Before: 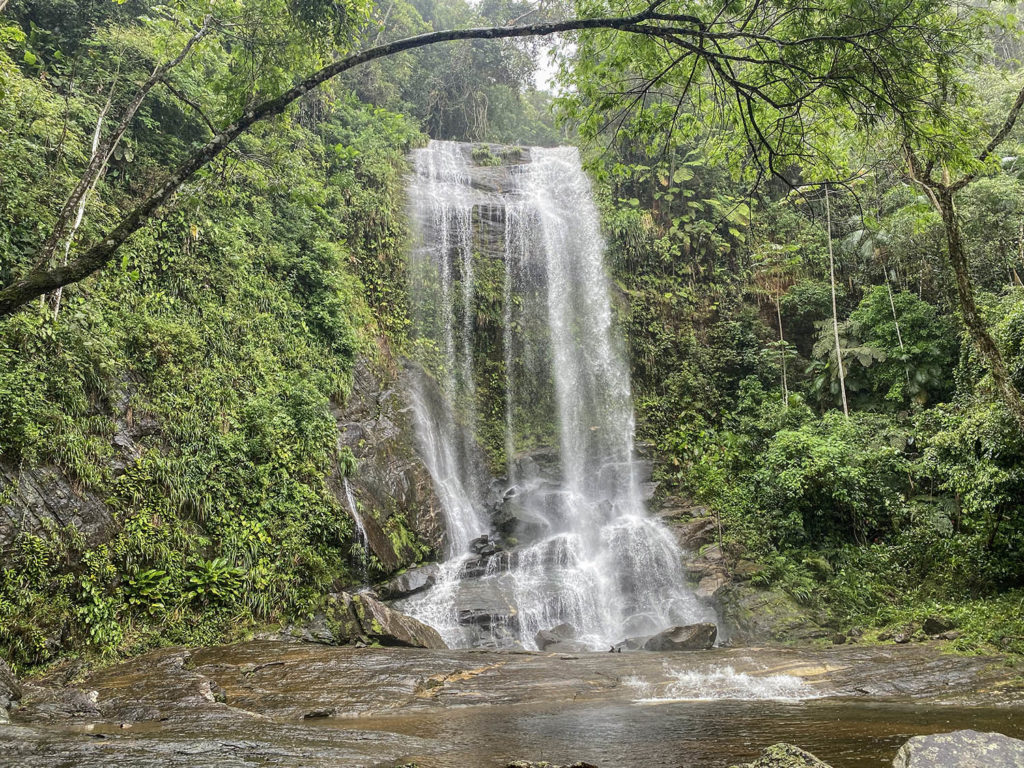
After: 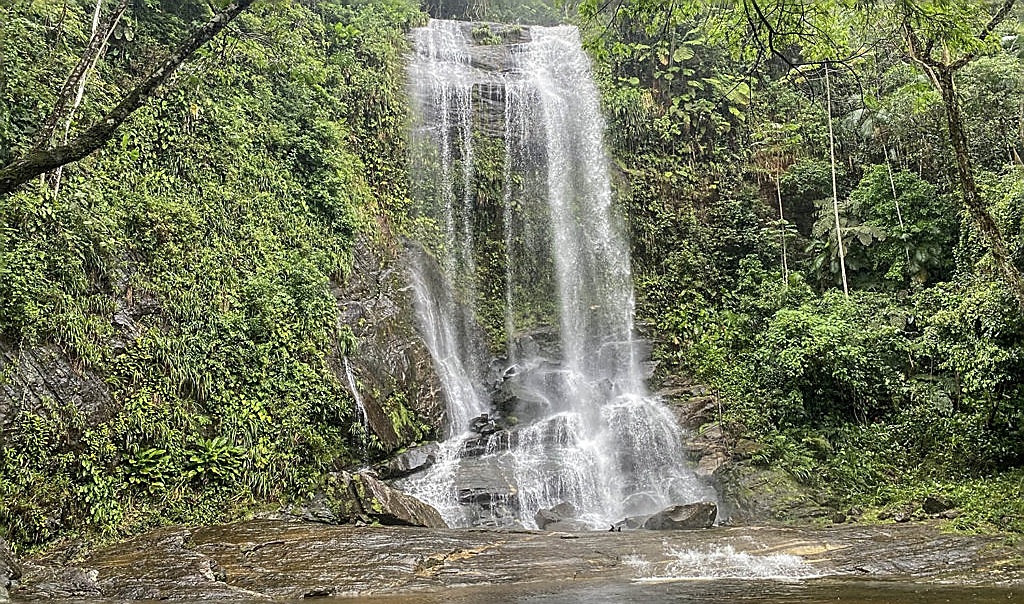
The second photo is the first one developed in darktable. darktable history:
exposure: black level correction 0.001, exposure 0.014 EV, compensate highlight preservation false
shadows and highlights: shadows 29.61, highlights -30.47, low approximation 0.01, soften with gaussian
sharpen: radius 1.4, amount 1.25, threshold 0.7
crop and rotate: top 15.774%, bottom 5.506%
